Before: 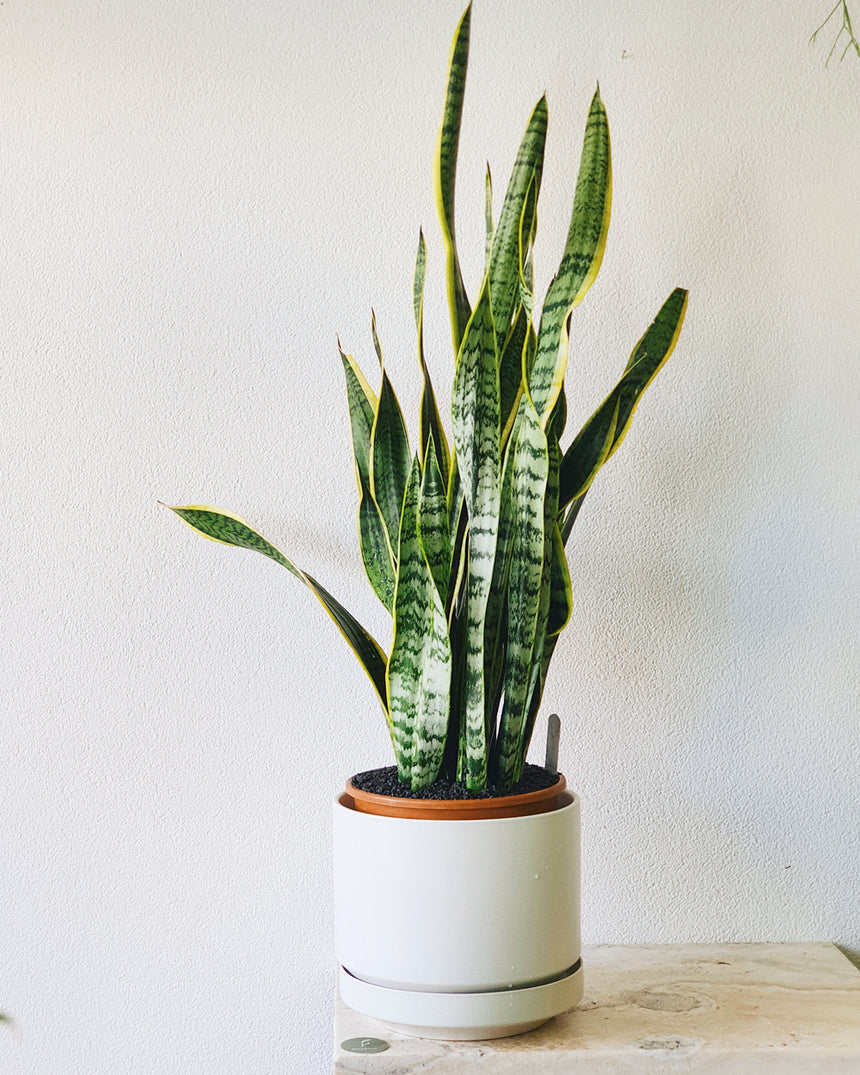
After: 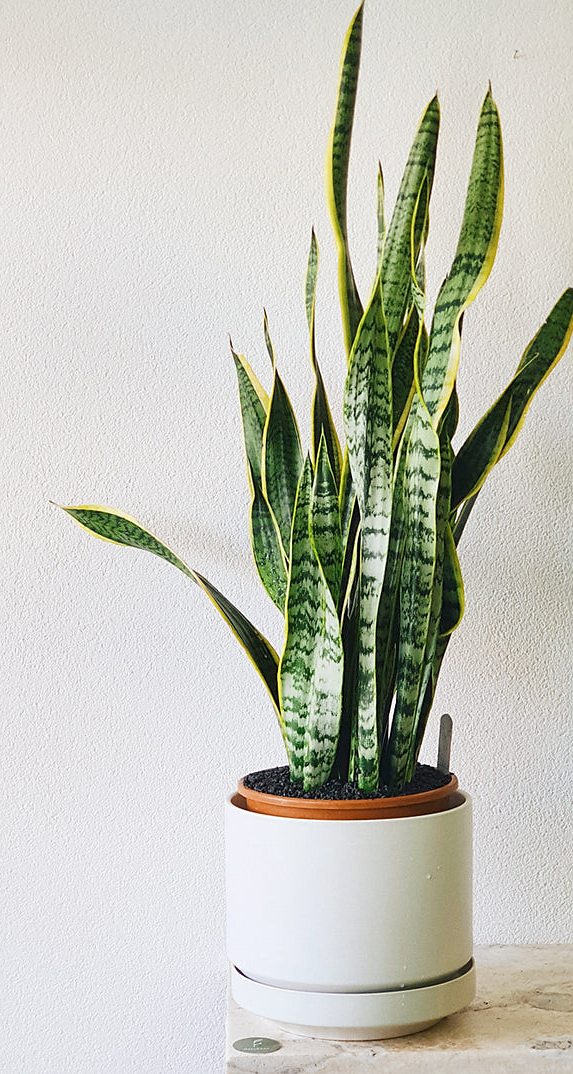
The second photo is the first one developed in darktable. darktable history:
crop and rotate: left 12.648%, right 20.685%
sharpen: radius 1.458, amount 0.398, threshold 1.271
